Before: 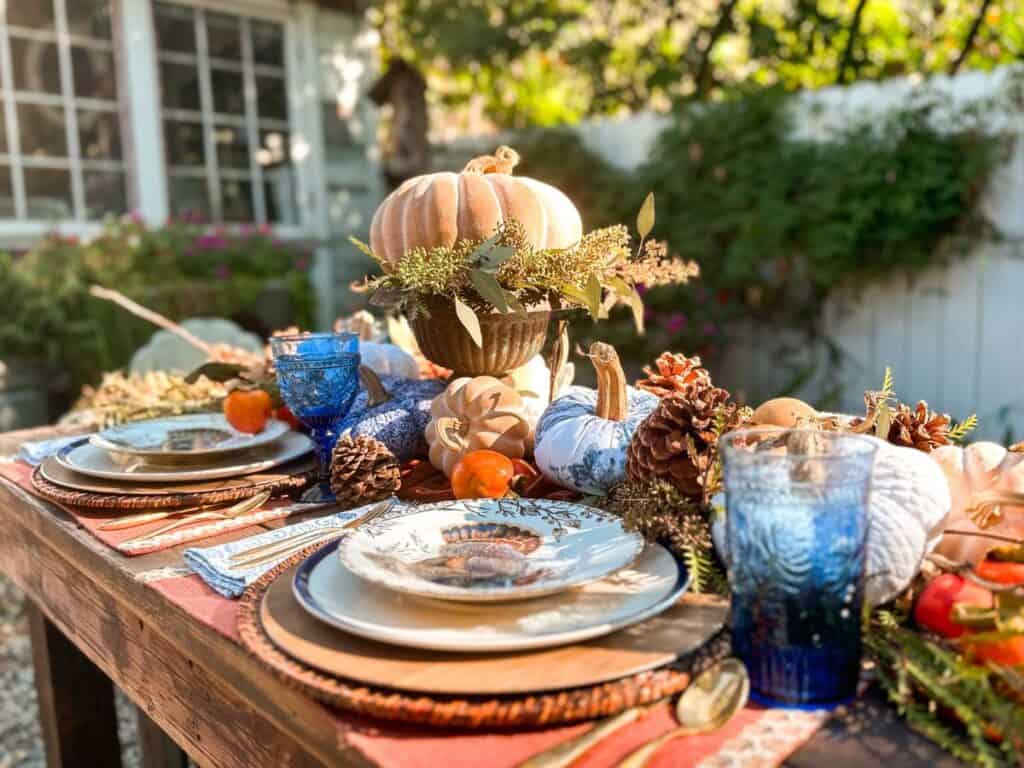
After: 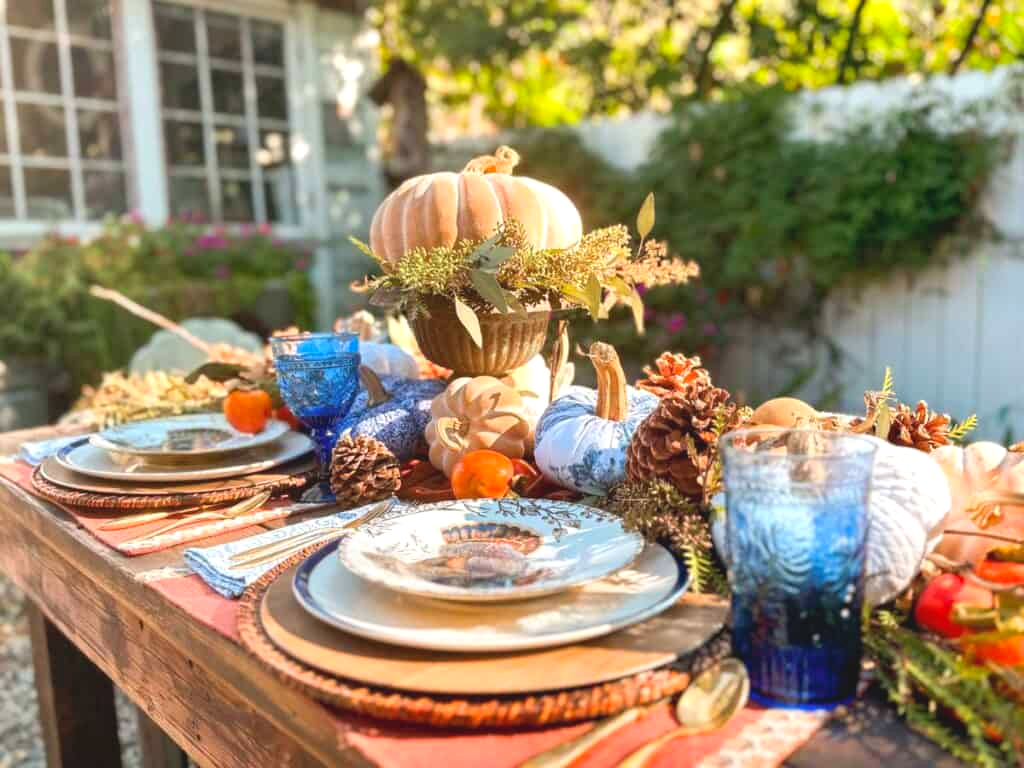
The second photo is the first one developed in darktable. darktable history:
exposure: exposure 0.375 EV, compensate highlight preservation false
contrast brightness saturation: contrast -0.1, brightness 0.05, saturation 0.08
